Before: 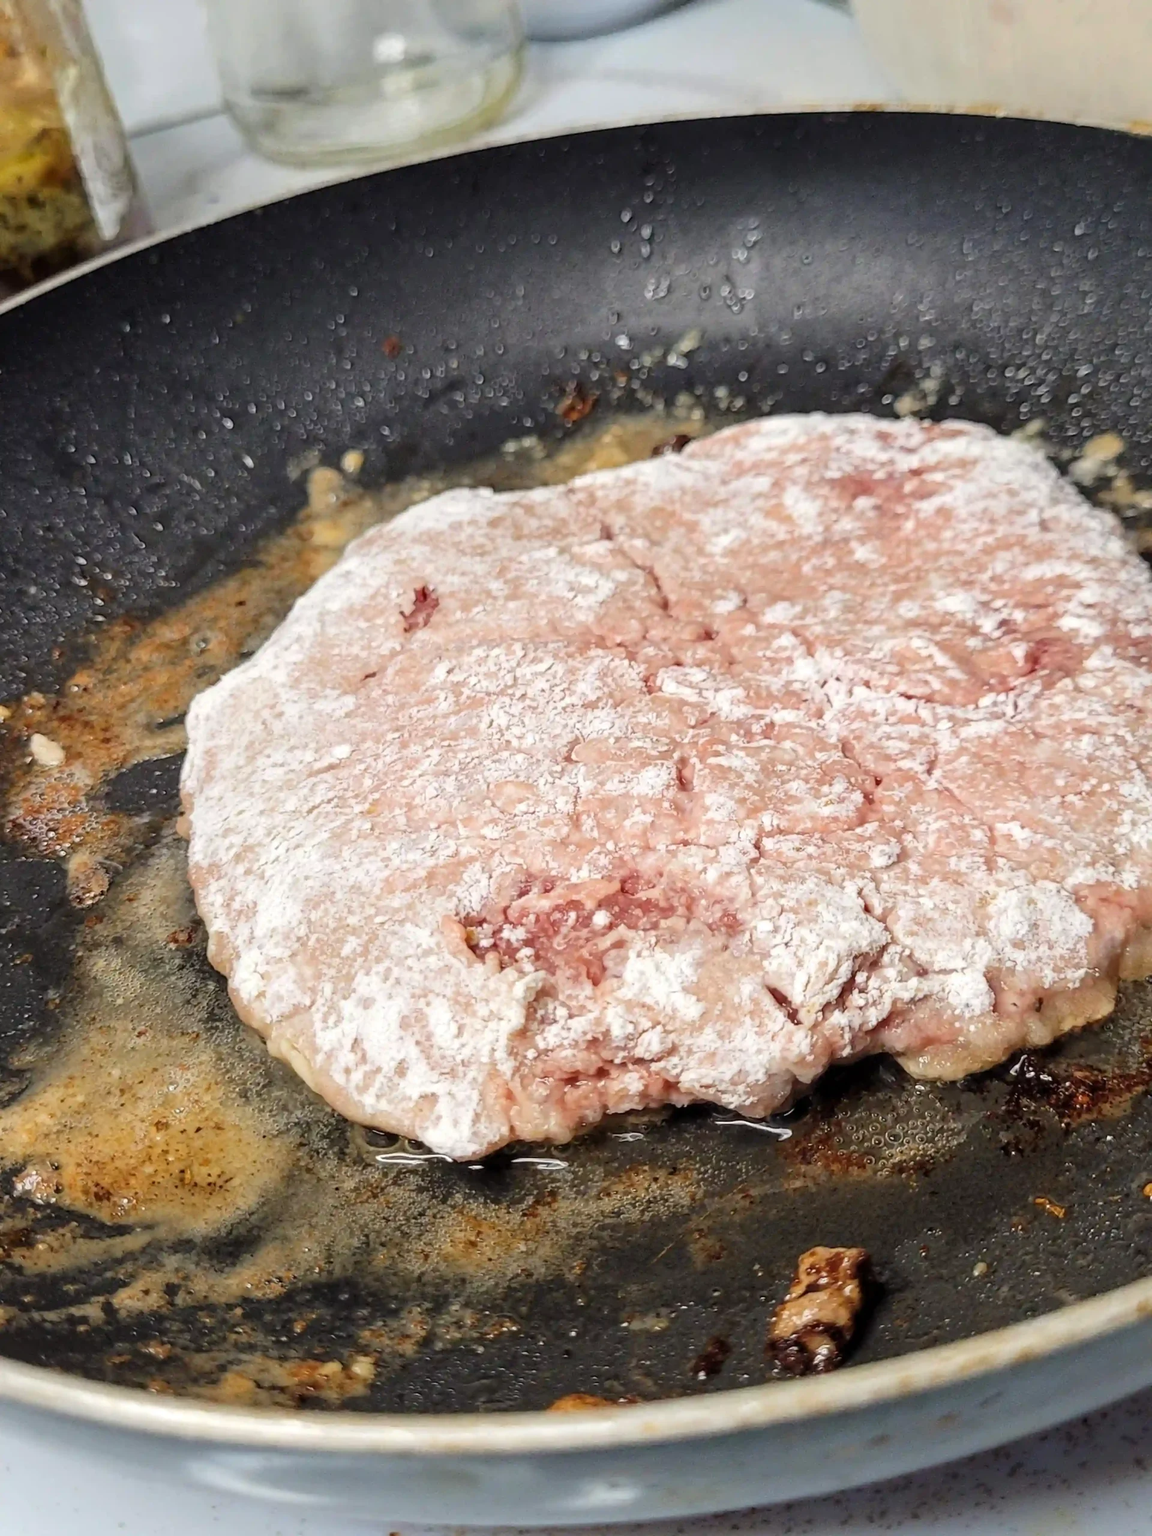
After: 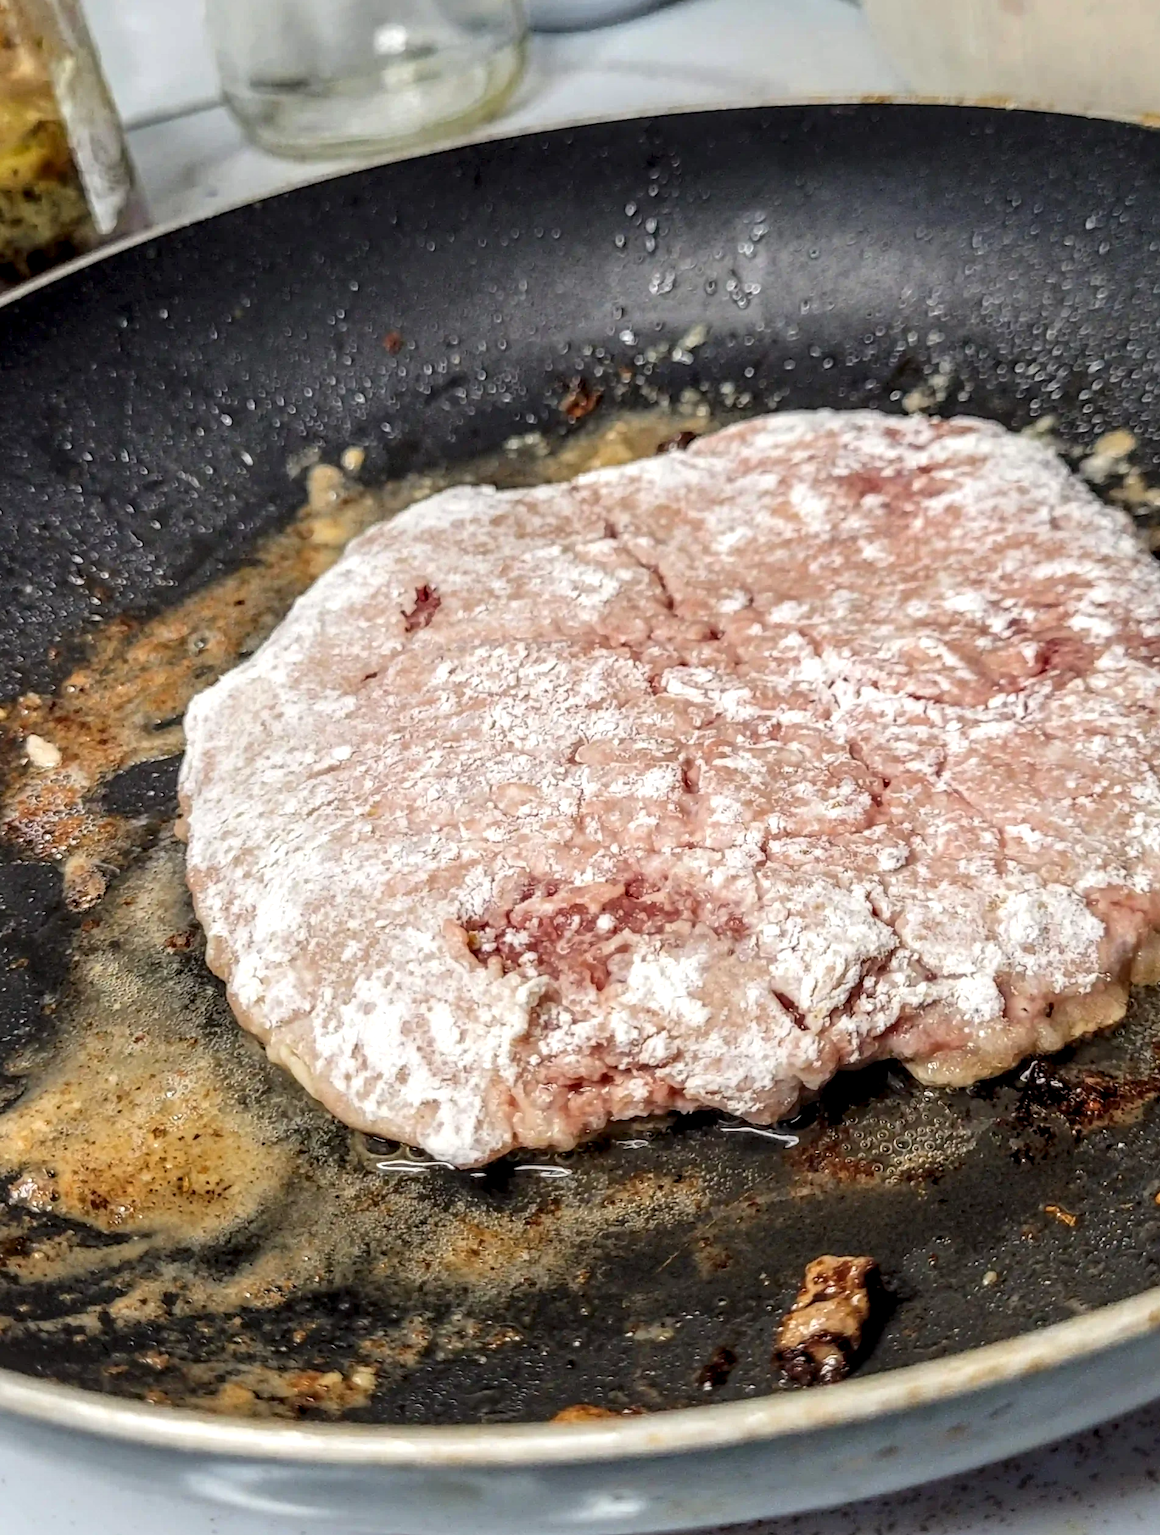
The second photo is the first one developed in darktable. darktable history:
crop: left 0.465%, top 0.642%, right 0.221%, bottom 0.771%
local contrast: highlights 22%, detail 150%
